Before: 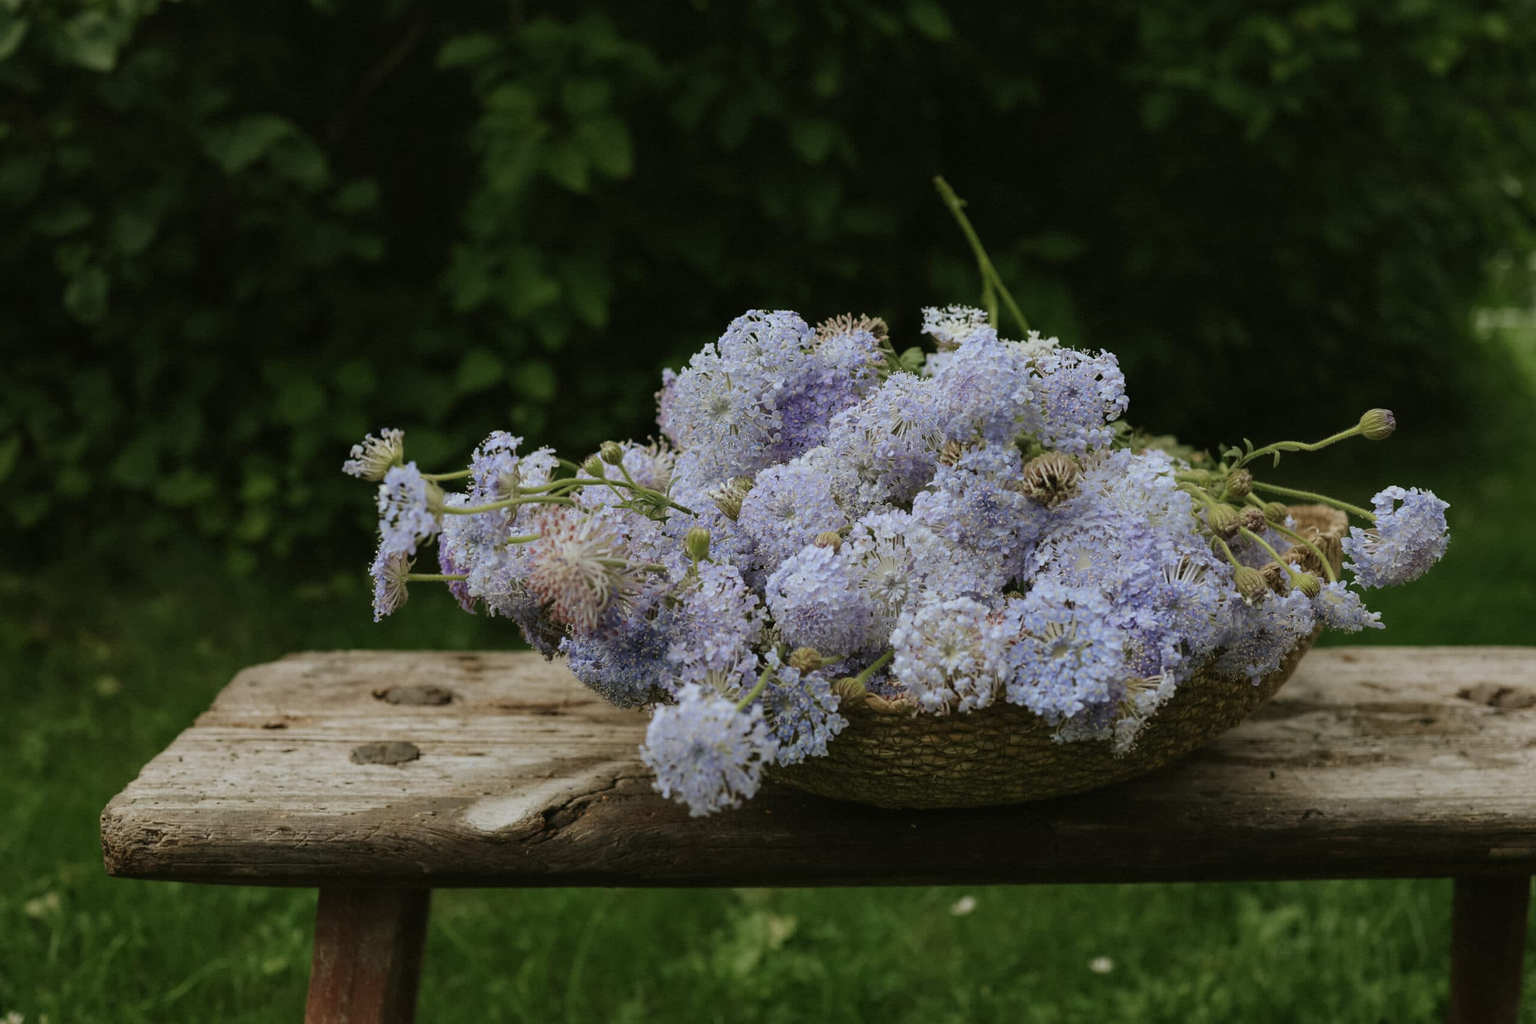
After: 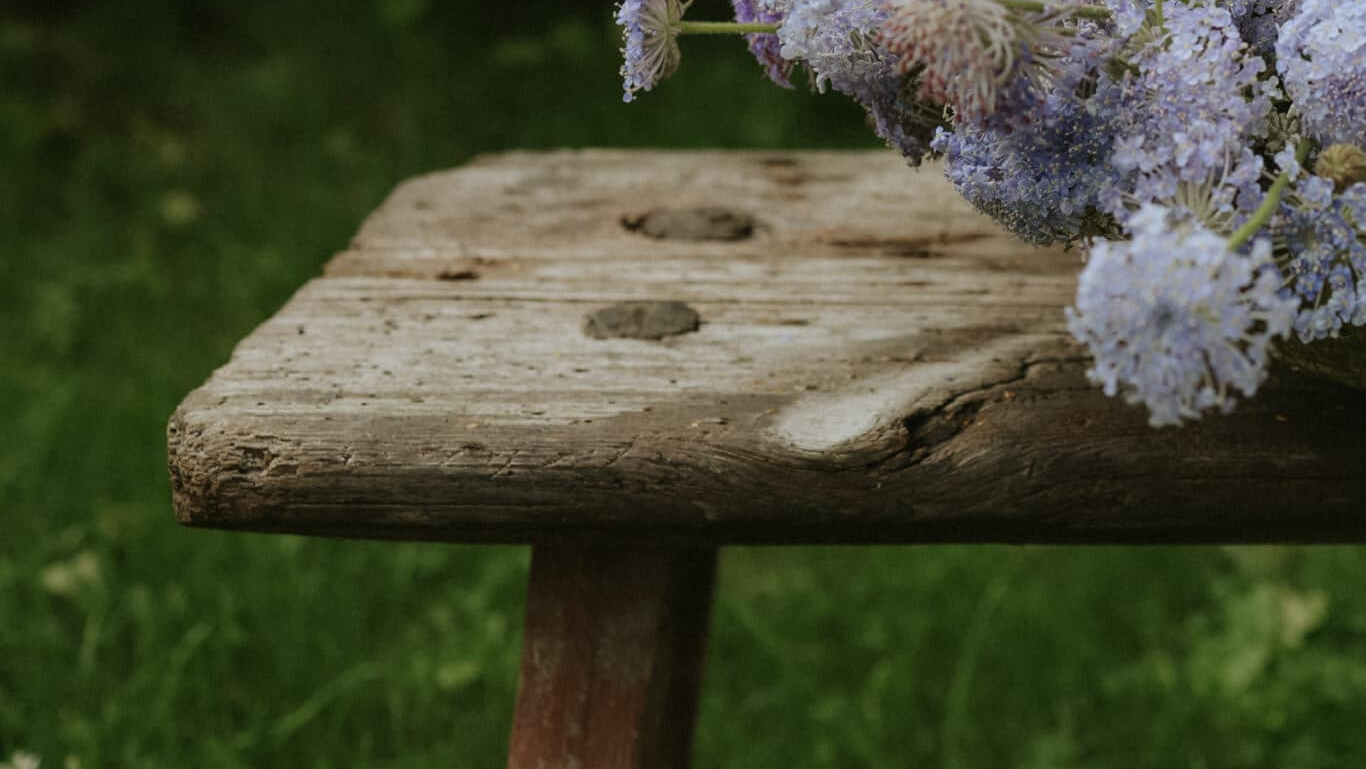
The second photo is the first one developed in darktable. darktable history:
crop and rotate: top 54.778%, right 46.61%, bottom 0.159%
tone equalizer: on, module defaults
